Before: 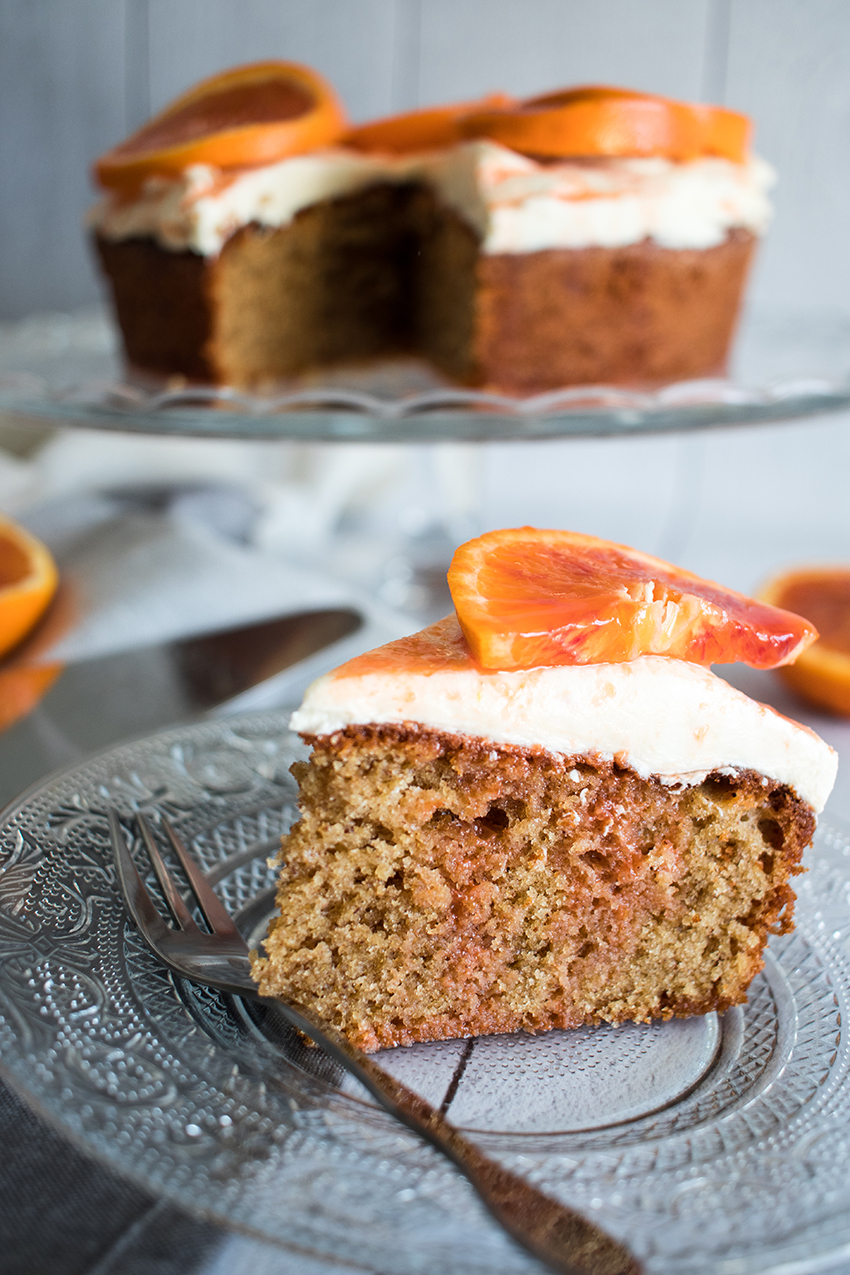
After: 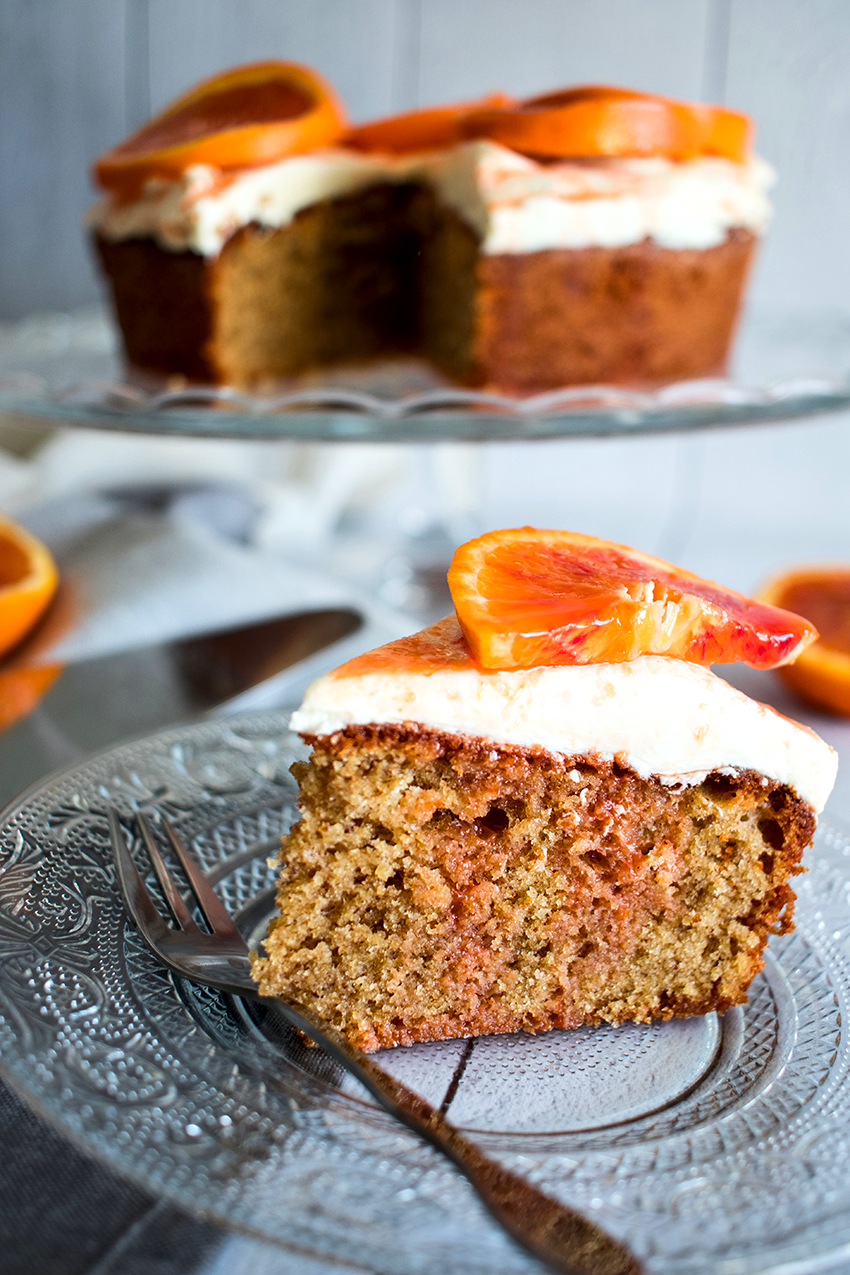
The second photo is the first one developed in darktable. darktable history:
contrast equalizer: octaves 7, y [[0.6 ×6], [0.55 ×6], [0 ×6], [0 ×6], [0 ×6]], mix 0.3
contrast brightness saturation: contrast 0.08, saturation 0.2
